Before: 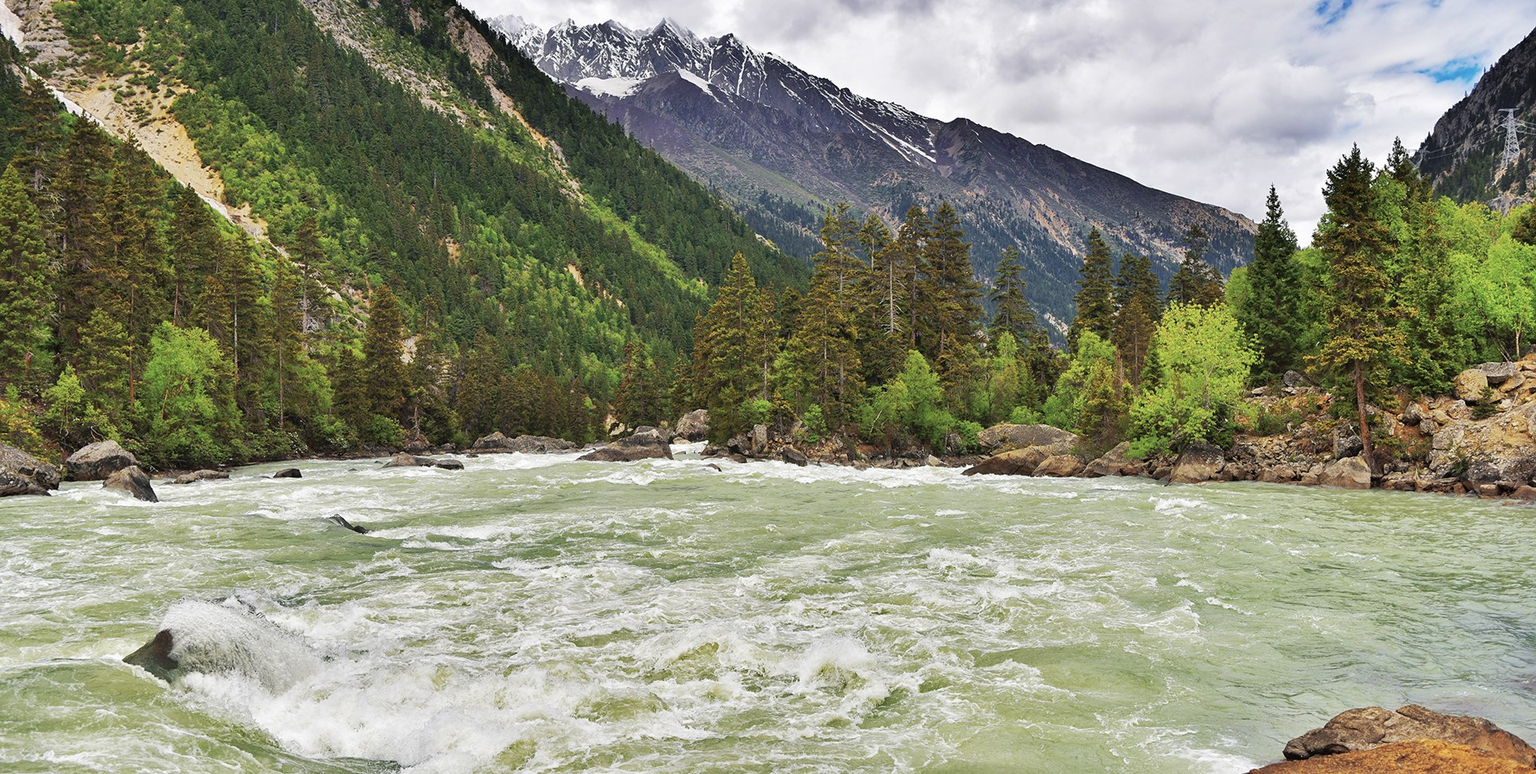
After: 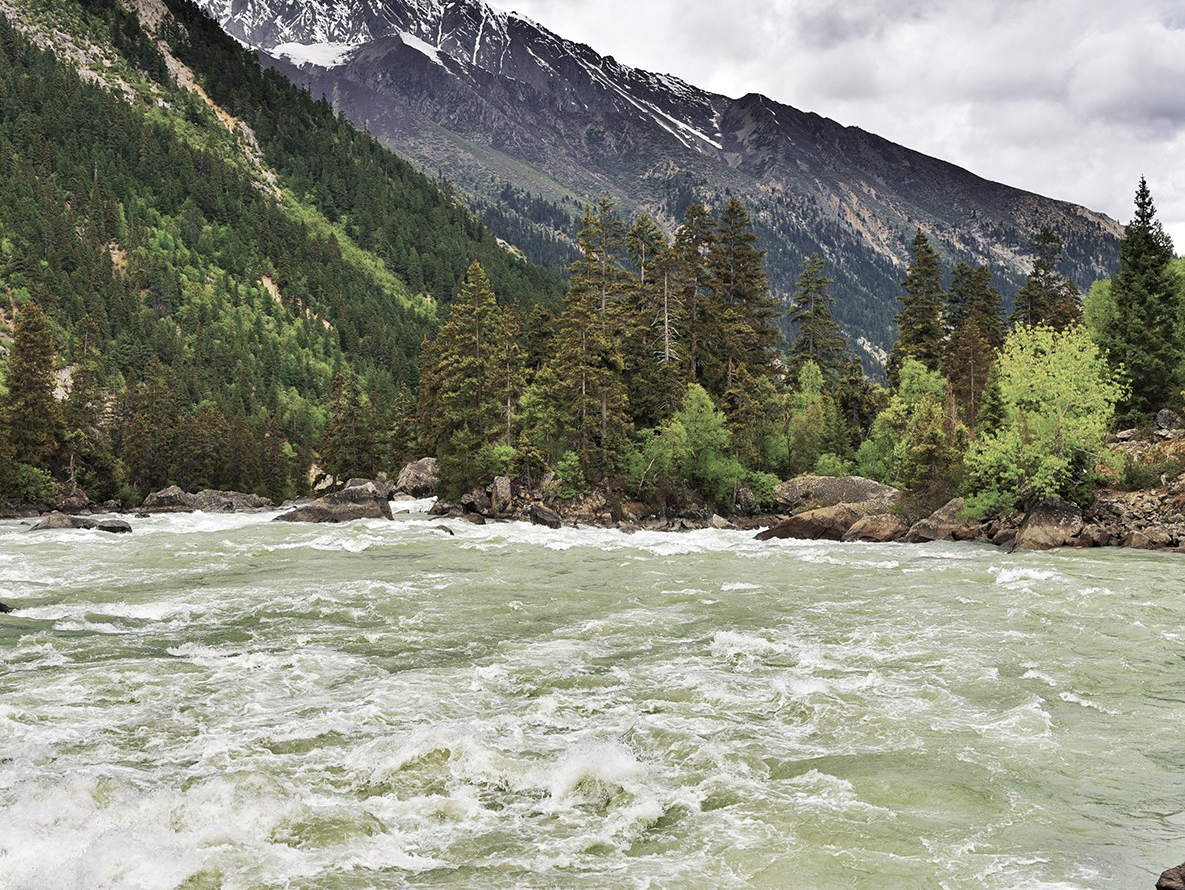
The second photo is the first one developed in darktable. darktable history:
crop and rotate: left 23.377%, top 5.633%, right 14.892%, bottom 2.323%
contrast brightness saturation: contrast 0.064, brightness -0.011, saturation -0.249
tone equalizer: mask exposure compensation -0.491 EV
levels: levels [0.026, 0.507, 0.987]
